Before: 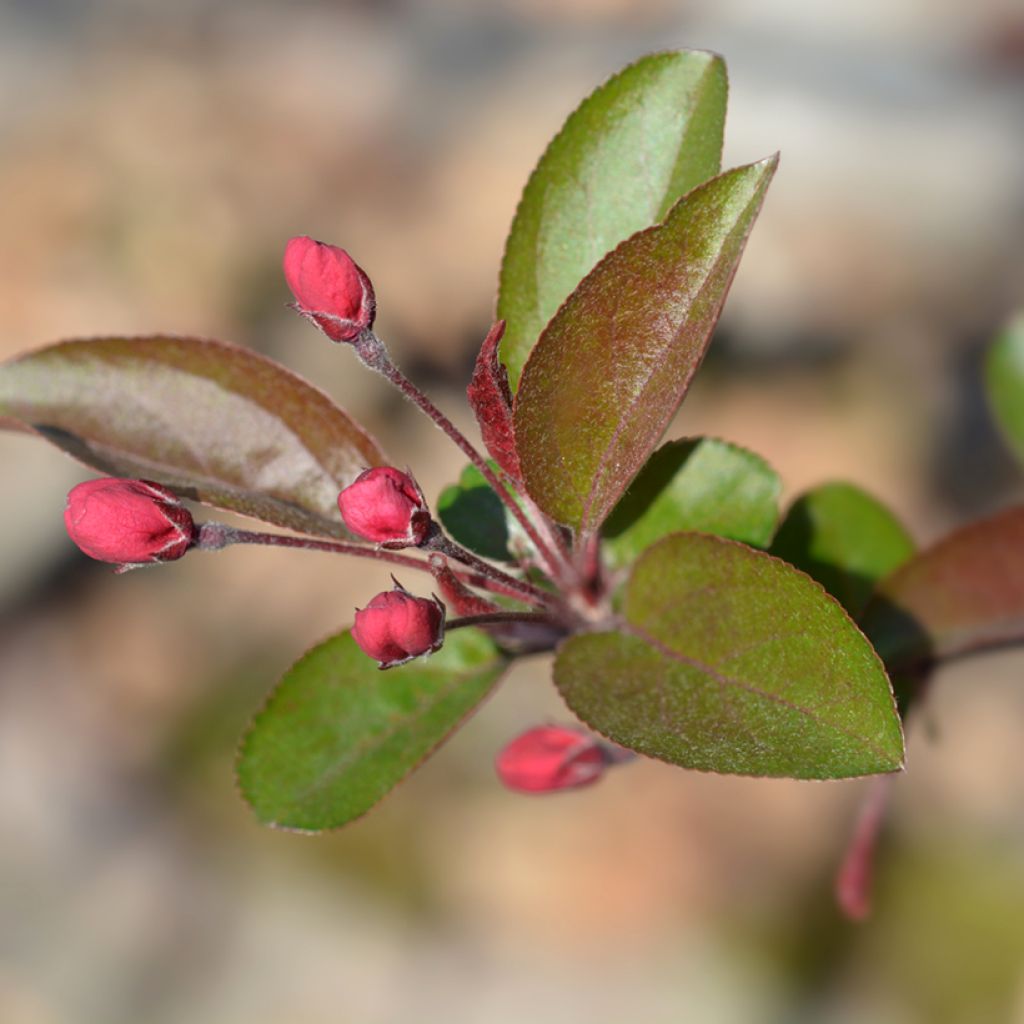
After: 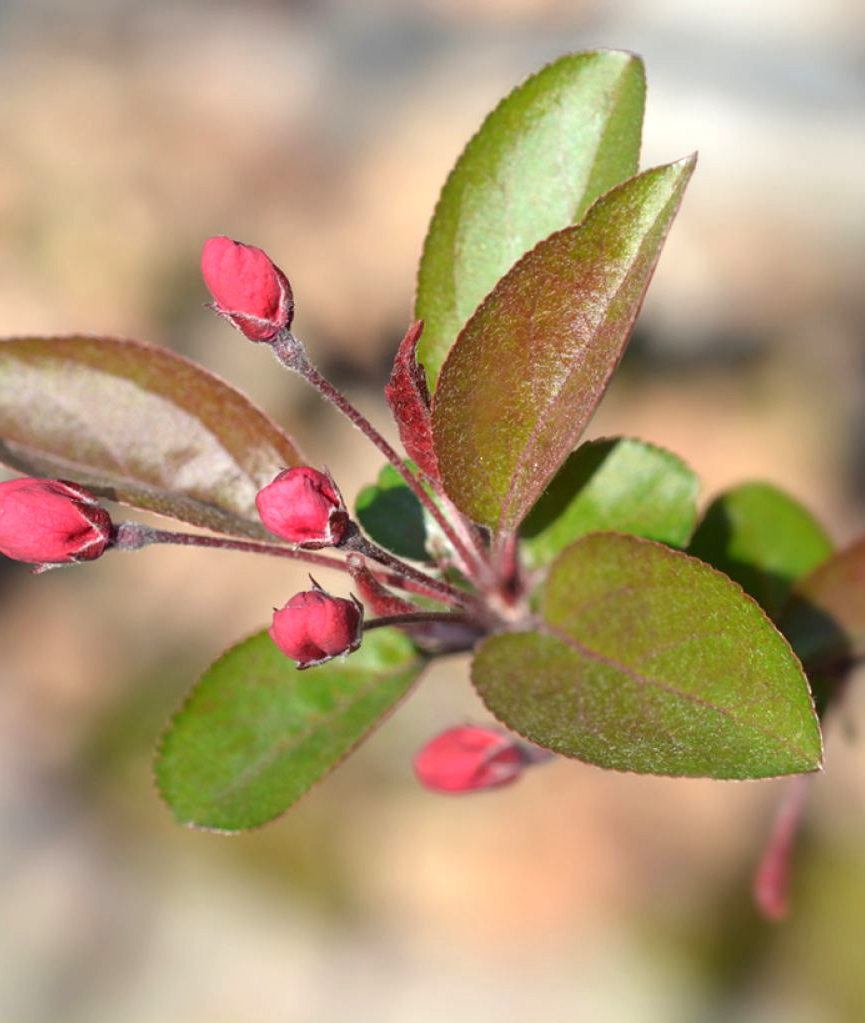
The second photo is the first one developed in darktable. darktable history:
crop: left 8.034%, right 7.428%
exposure: black level correction 0, exposure 0.499 EV, compensate highlight preservation false
